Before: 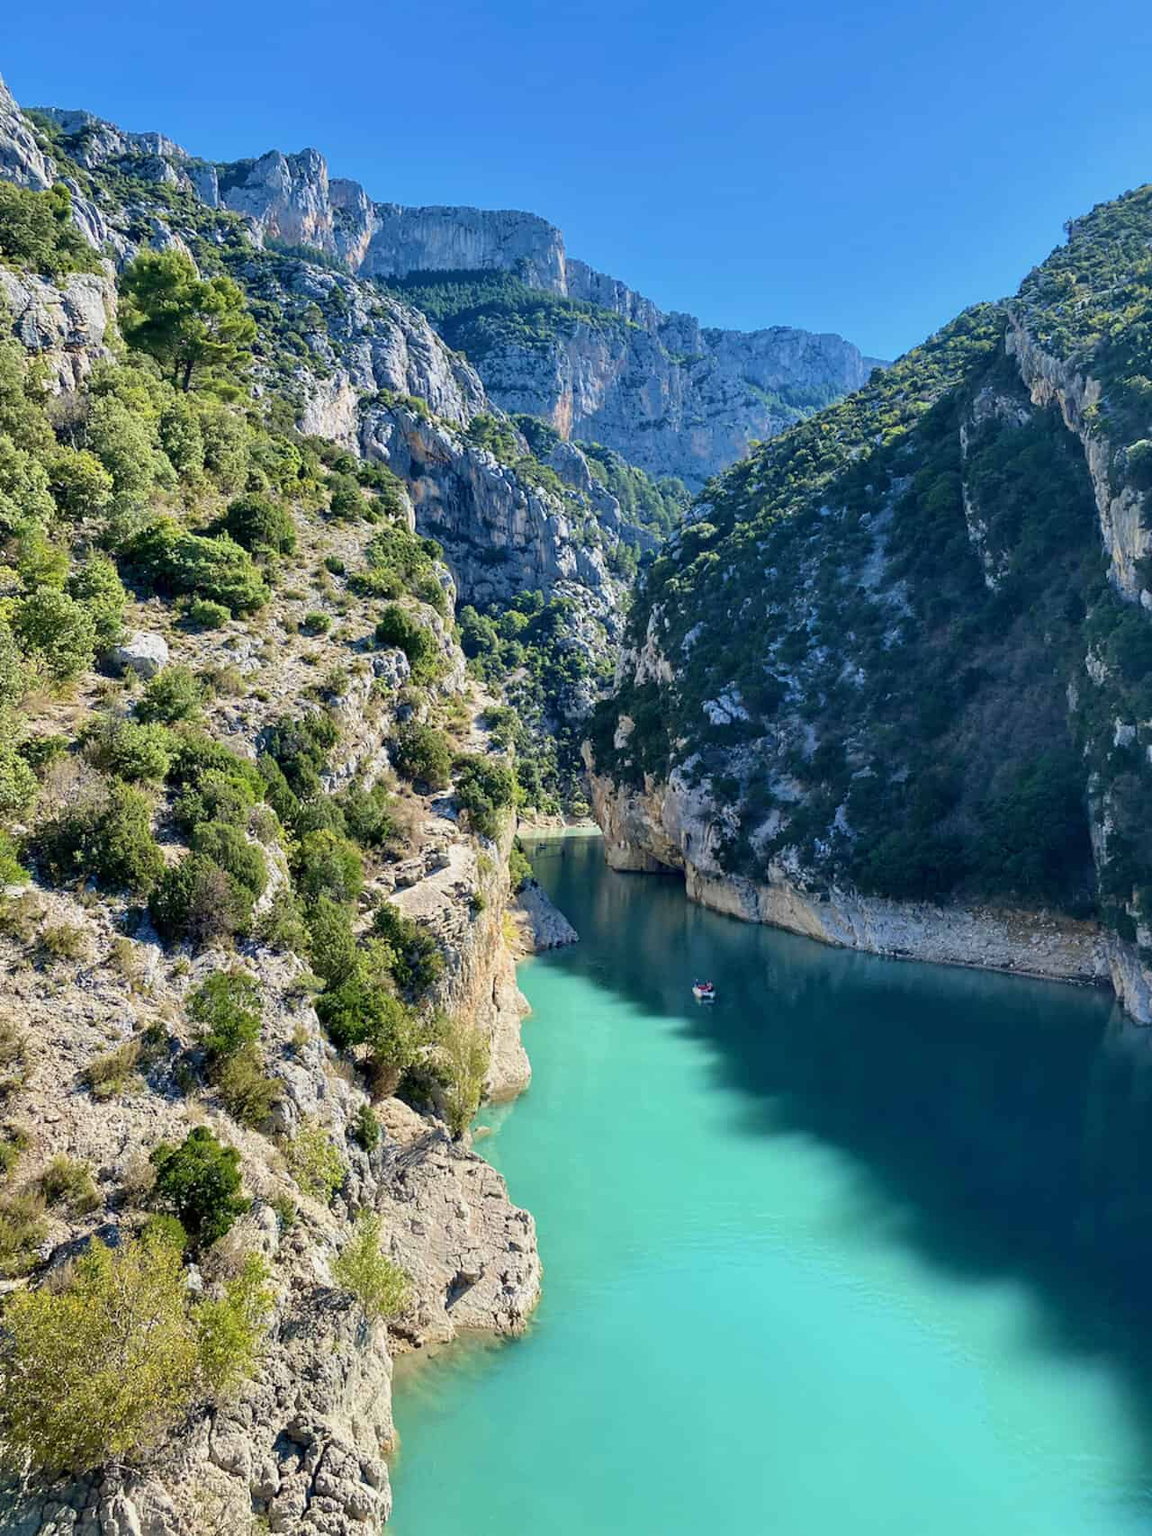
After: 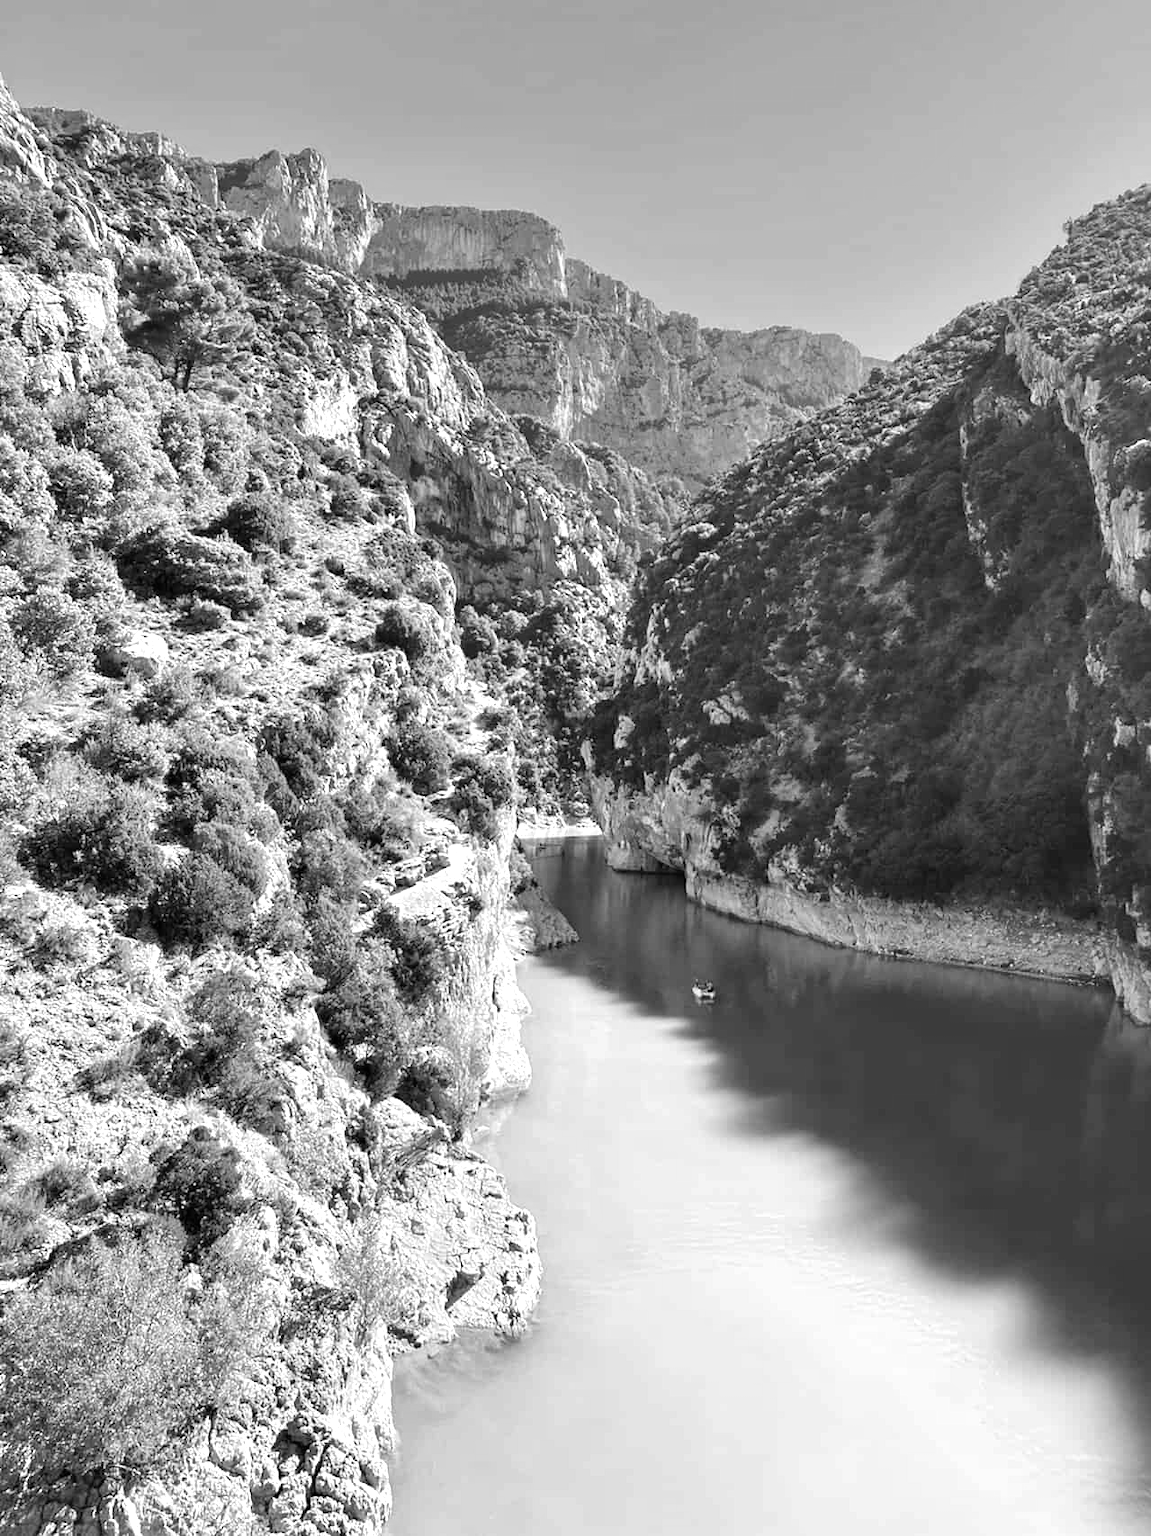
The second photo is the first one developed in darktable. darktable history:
white balance: red 0.954, blue 1.079
exposure: black level correction 0, exposure 0.7 EV, compensate exposure bias true, compensate highlight preservation false
monochrome: on, module defaults
